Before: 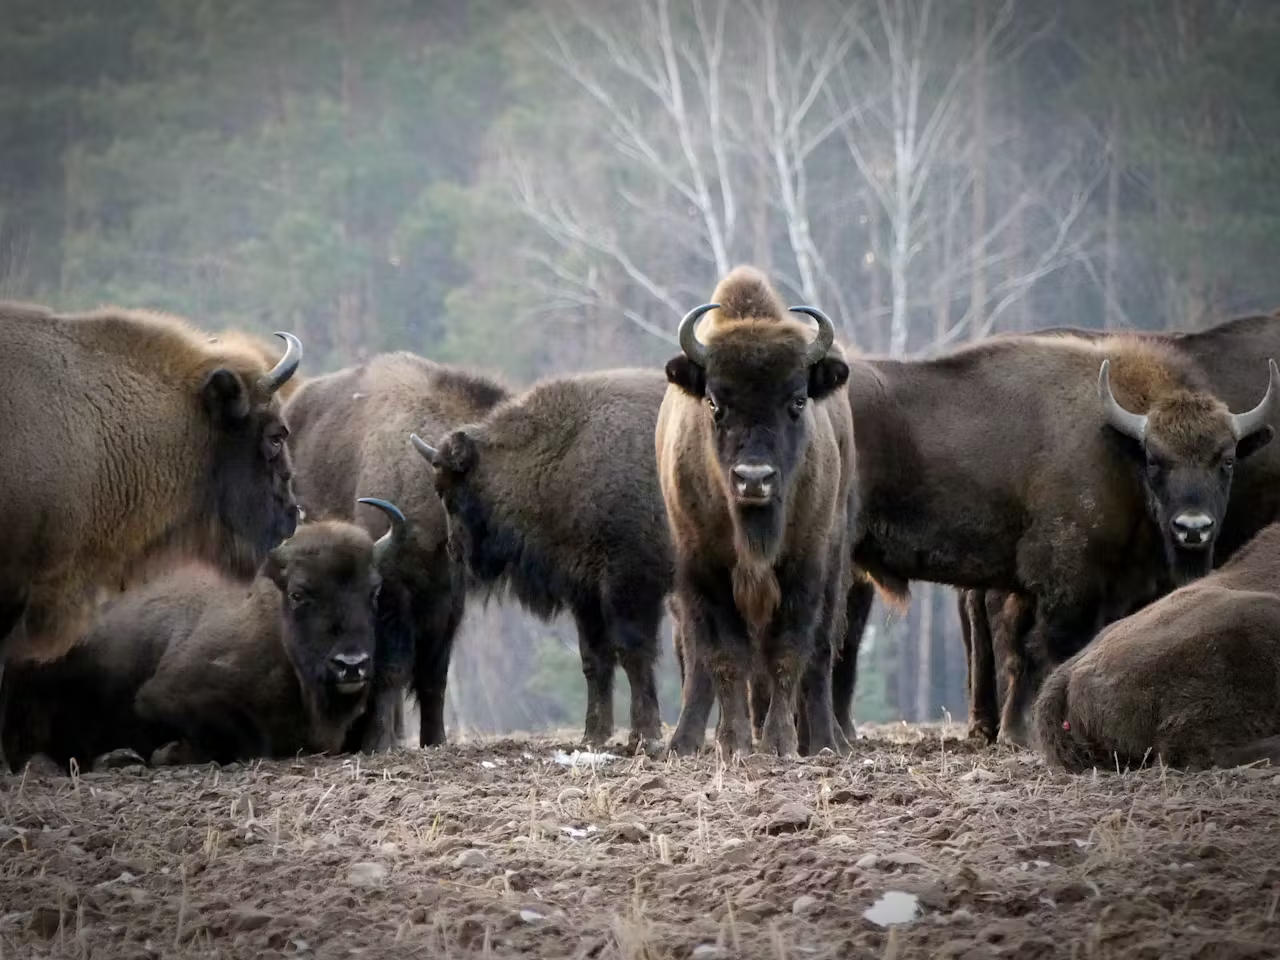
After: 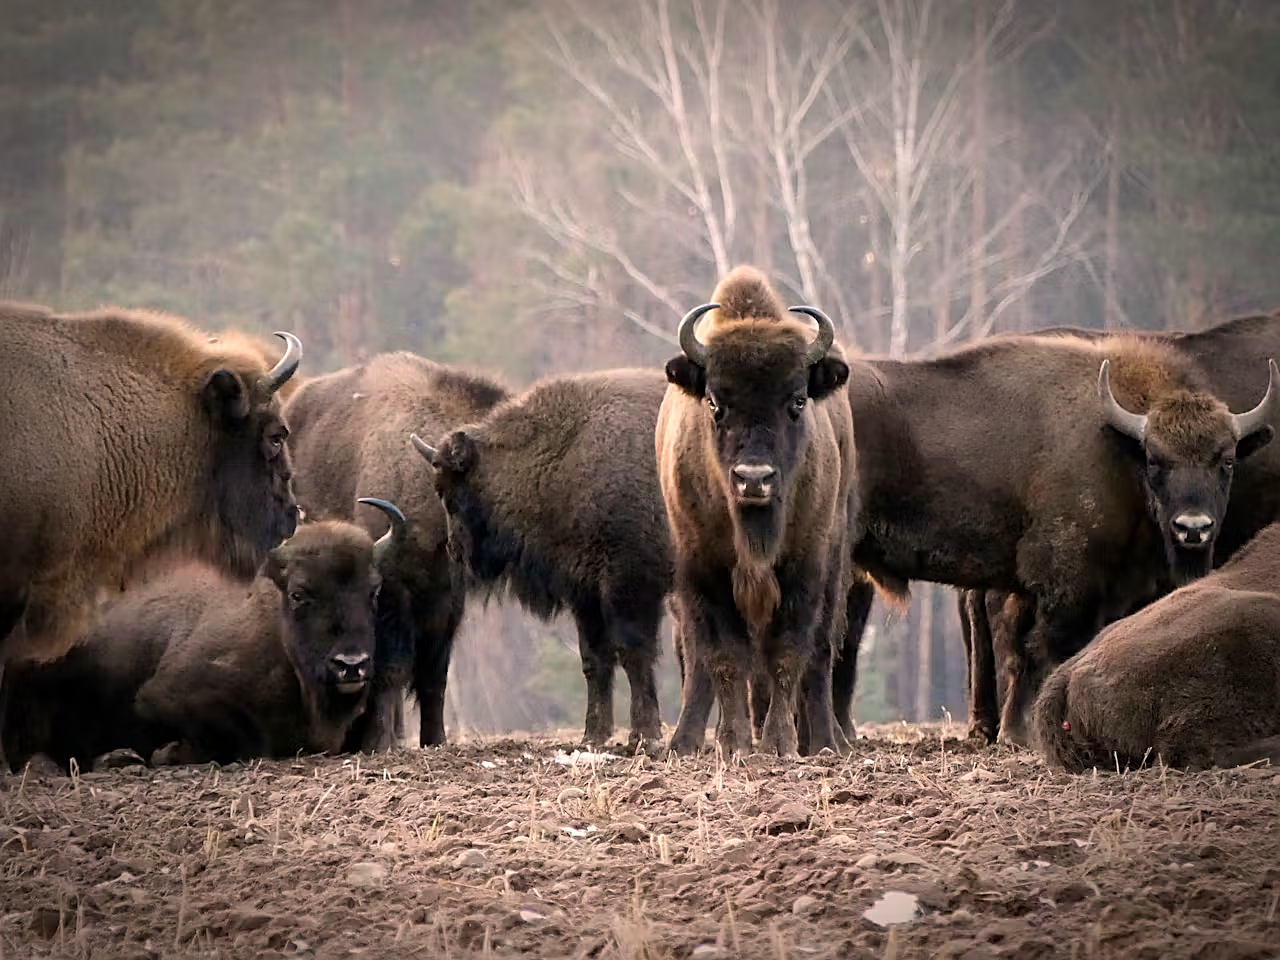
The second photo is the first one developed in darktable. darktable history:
sharpen: on, module defaults
white balance: red 1.127, blue 0.943
